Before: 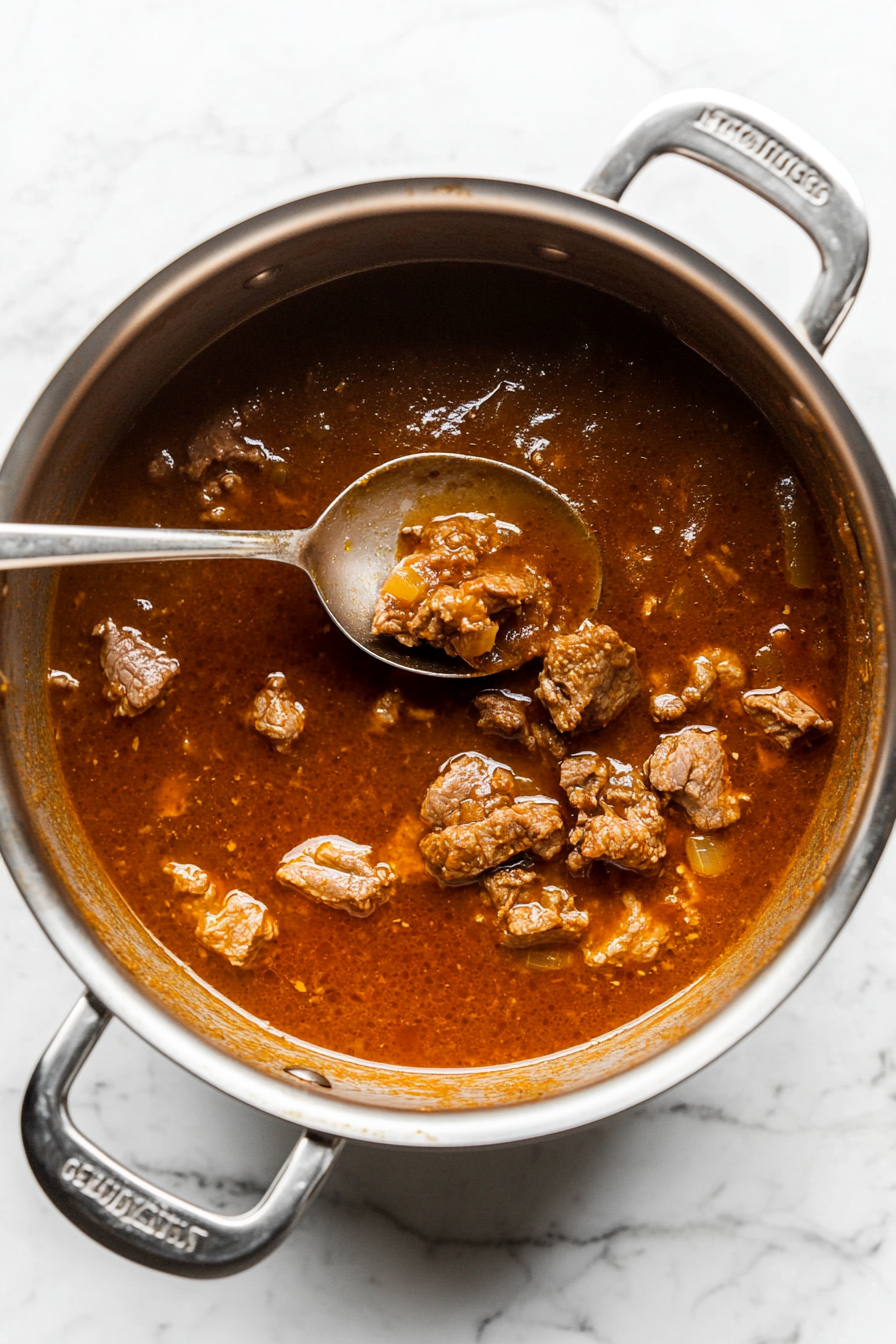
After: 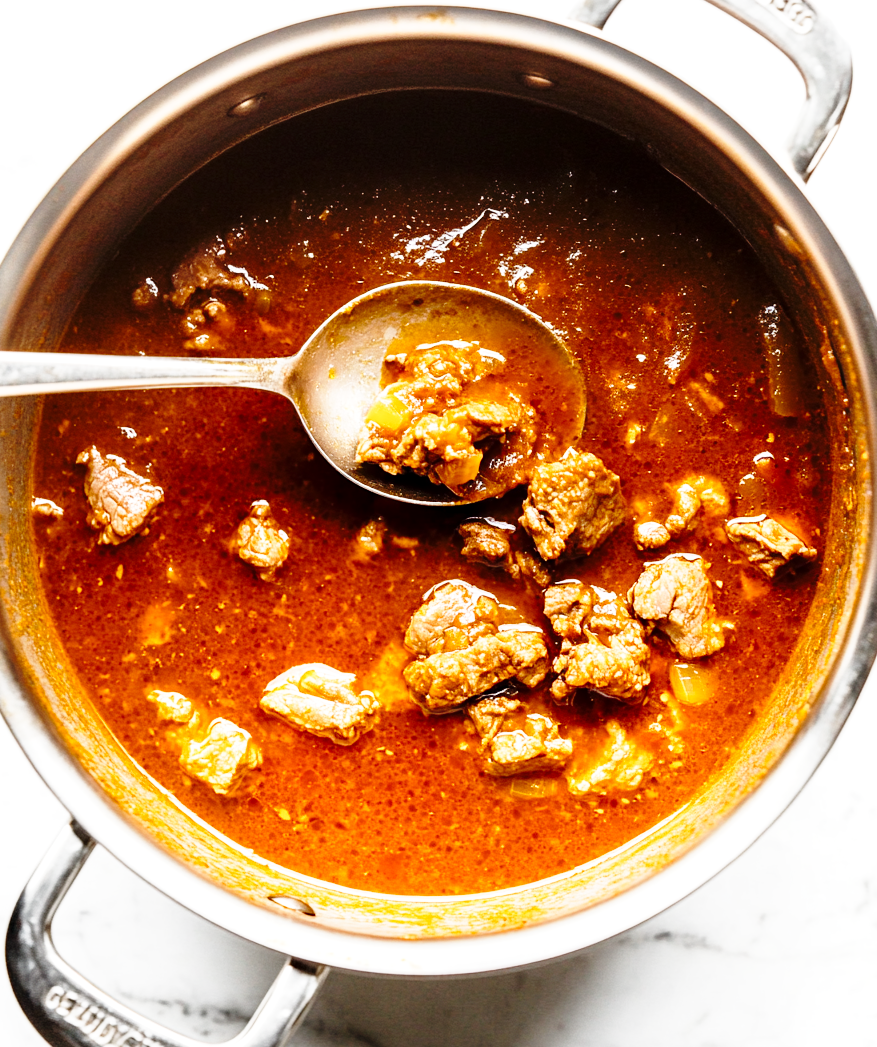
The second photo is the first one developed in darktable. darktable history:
base curve: curves: ch0 [(0, 0) (0.028, 0.03) (0.105, 0.232) (0.387, 0.748) (0.754, 0.968) (1, 1)], fusion 1, exposure shift 0.576, preserve colors none
crop and rotate: left 1.814%, top 12.818%, right 0.25%, bottom 9.225%
